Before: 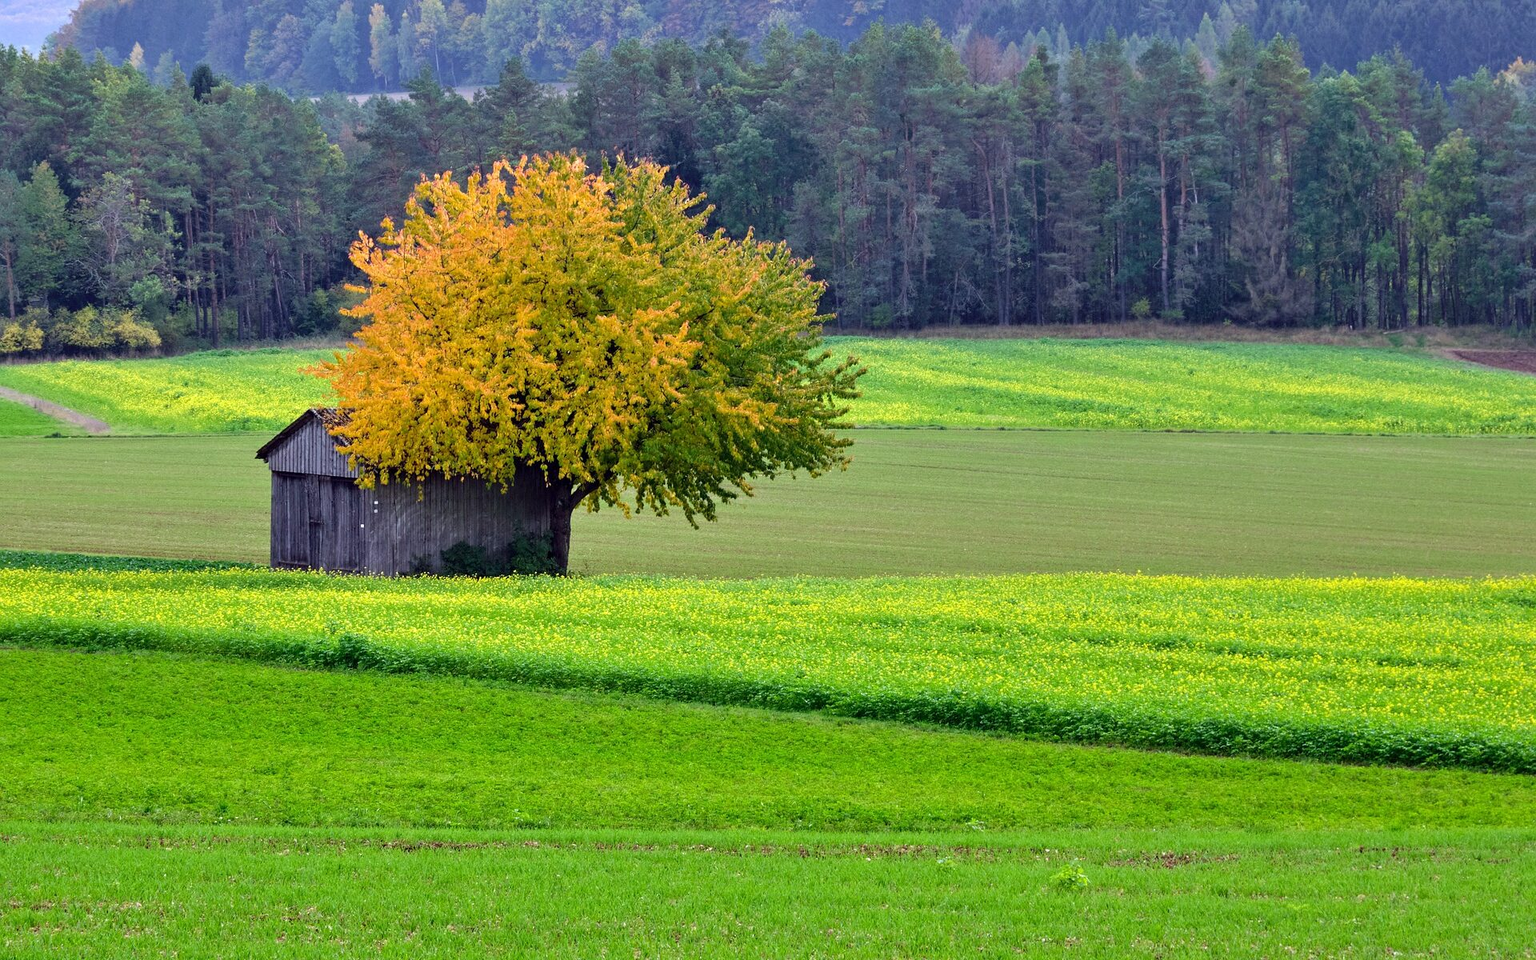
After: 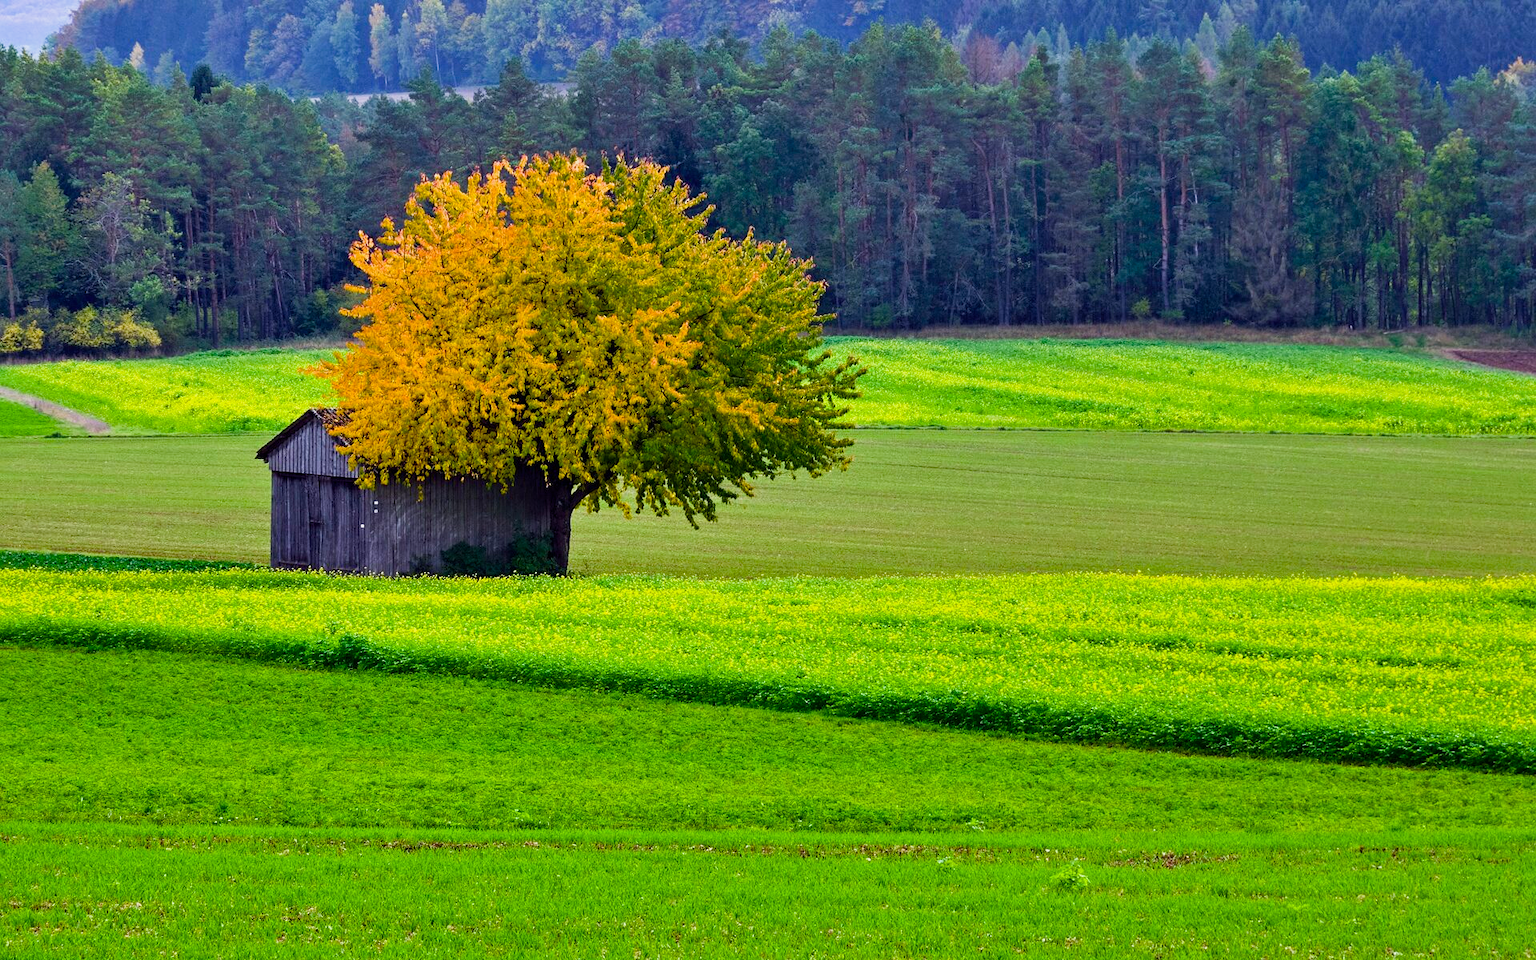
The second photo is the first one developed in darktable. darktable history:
color balance rgb: linear chroma grading › global chroma 16.62%, perceptual saturation grading › highlights -8.63%, perceptual saturation grading › mid-tones 18.66%, perceptual saturation grading › shadows 28.49%, perceptual brilliance grading › highlights 14.22%, perceptual brilliance grading › shadows -18.96%, global vibrance 27.71%
exposure: exposure -0.177 EV, compensate highlight preservation false
sigmoid: contrast 1.22, skew 0.65
